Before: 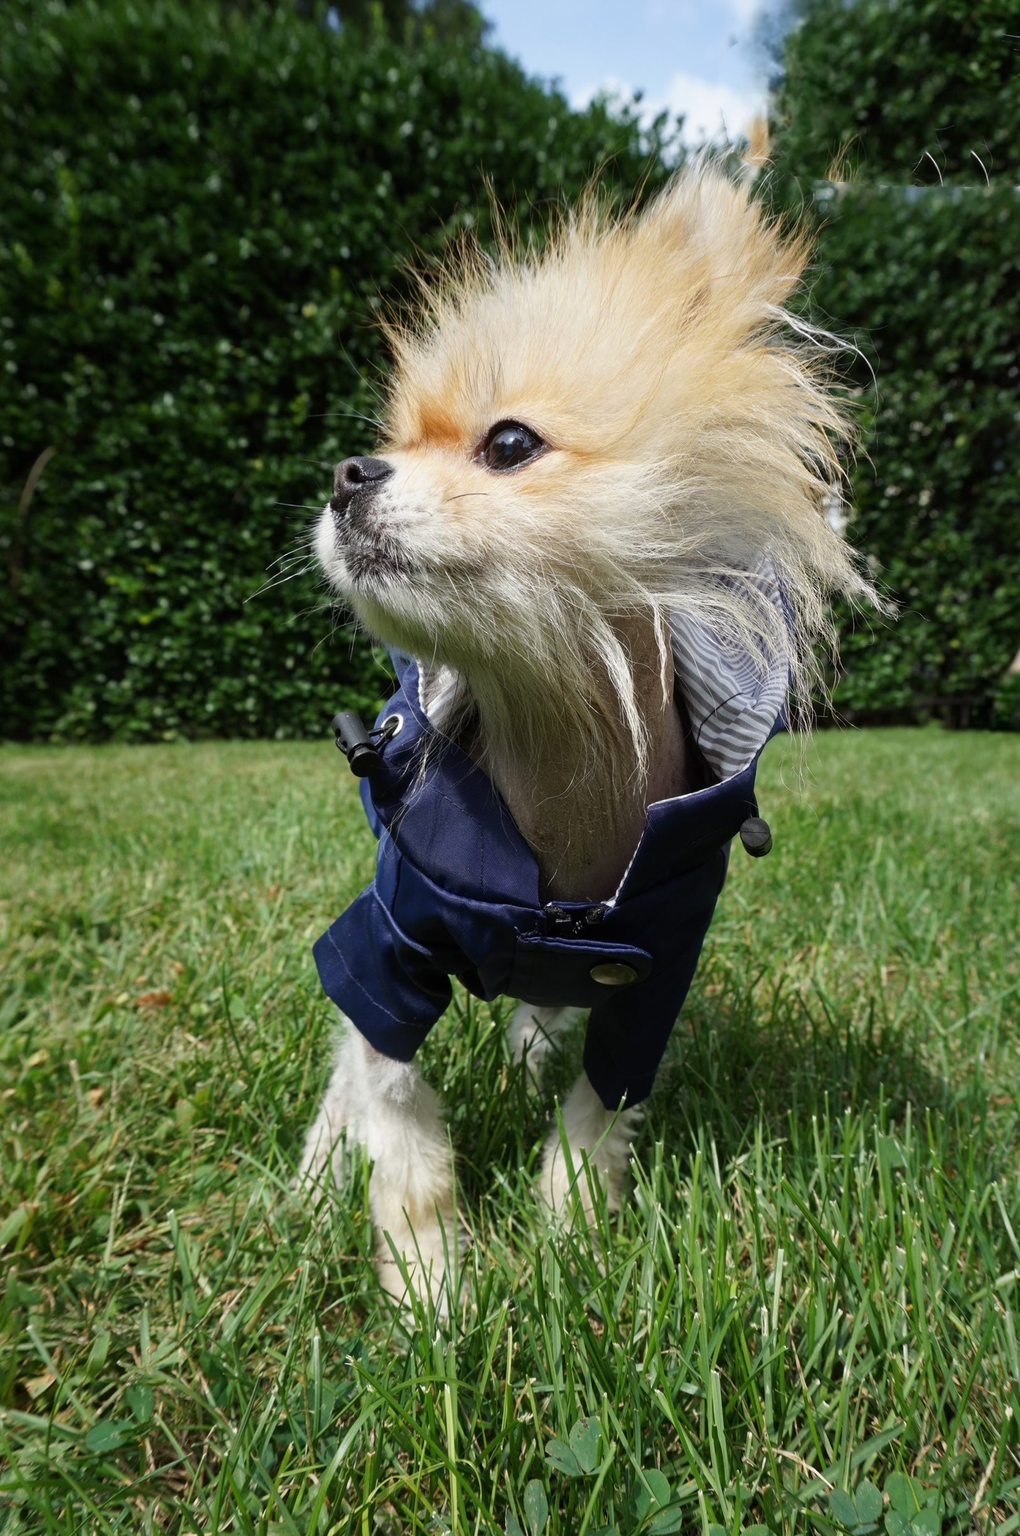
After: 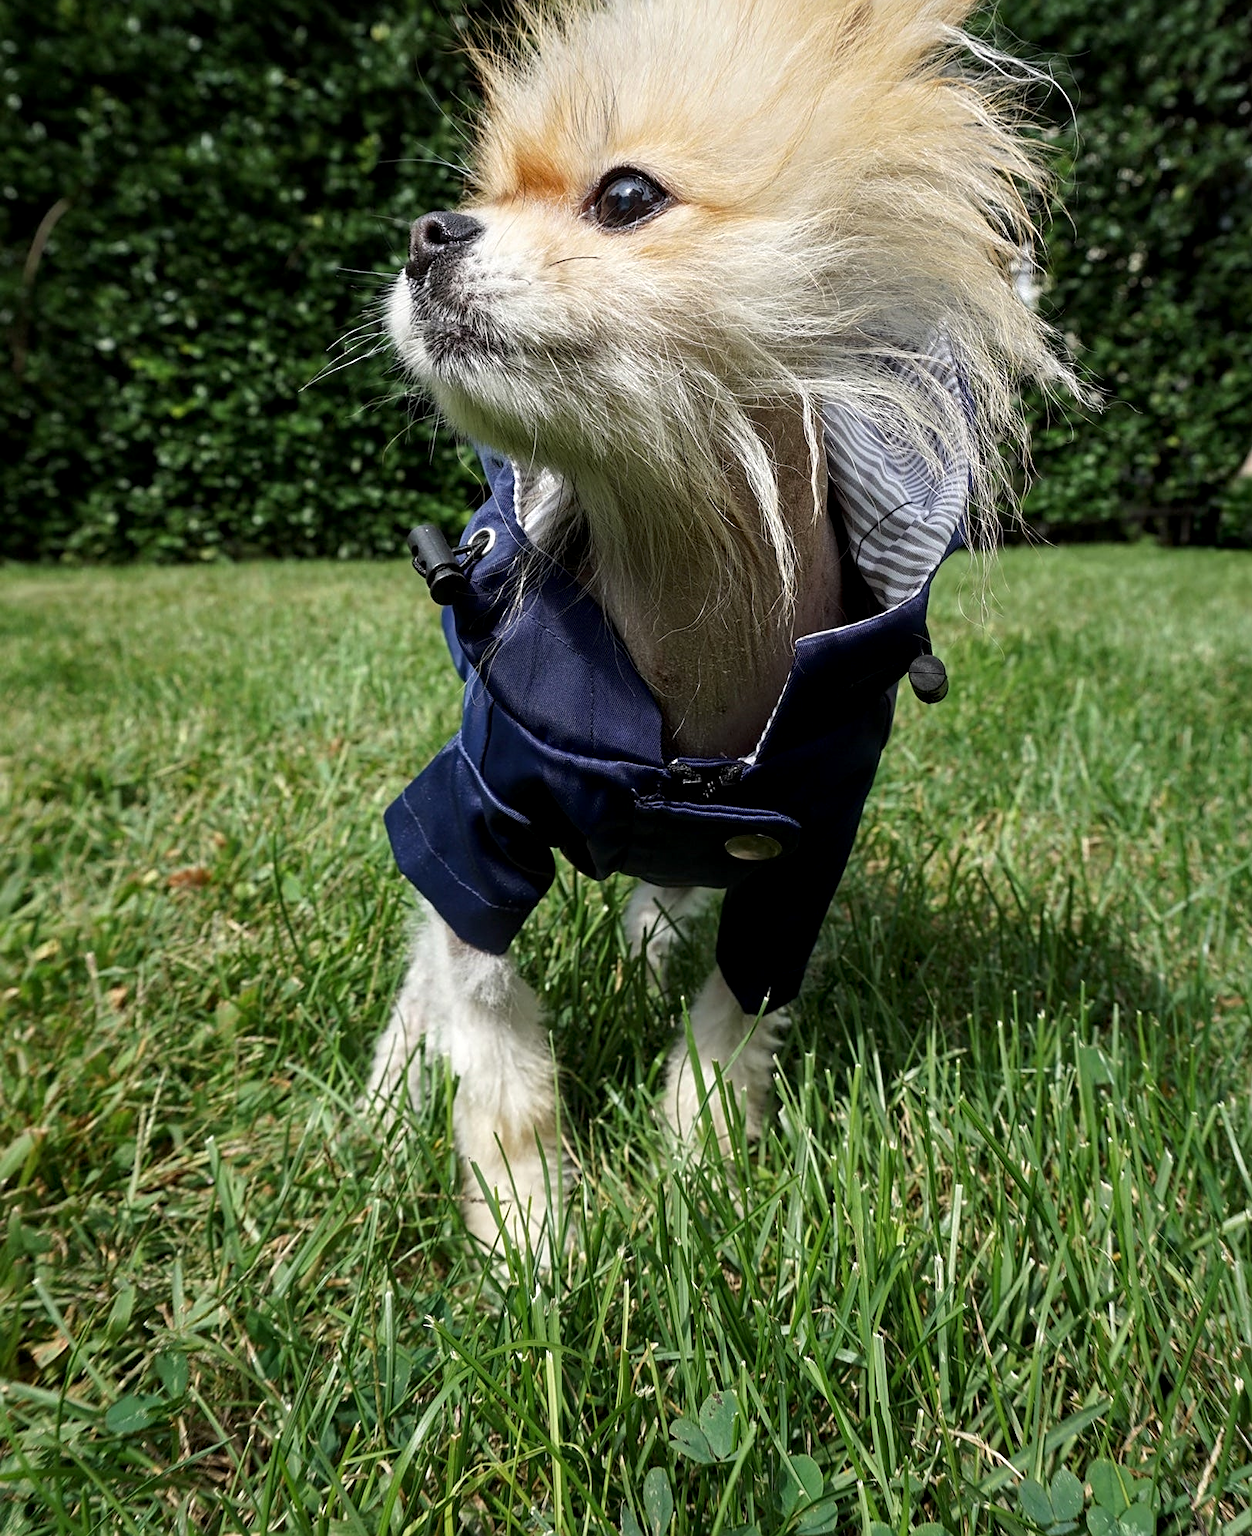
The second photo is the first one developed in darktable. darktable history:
sharpen: on, module defaults
local contrast: highlights 83%, shadows 81%
crop and rotate: top 18.507%
